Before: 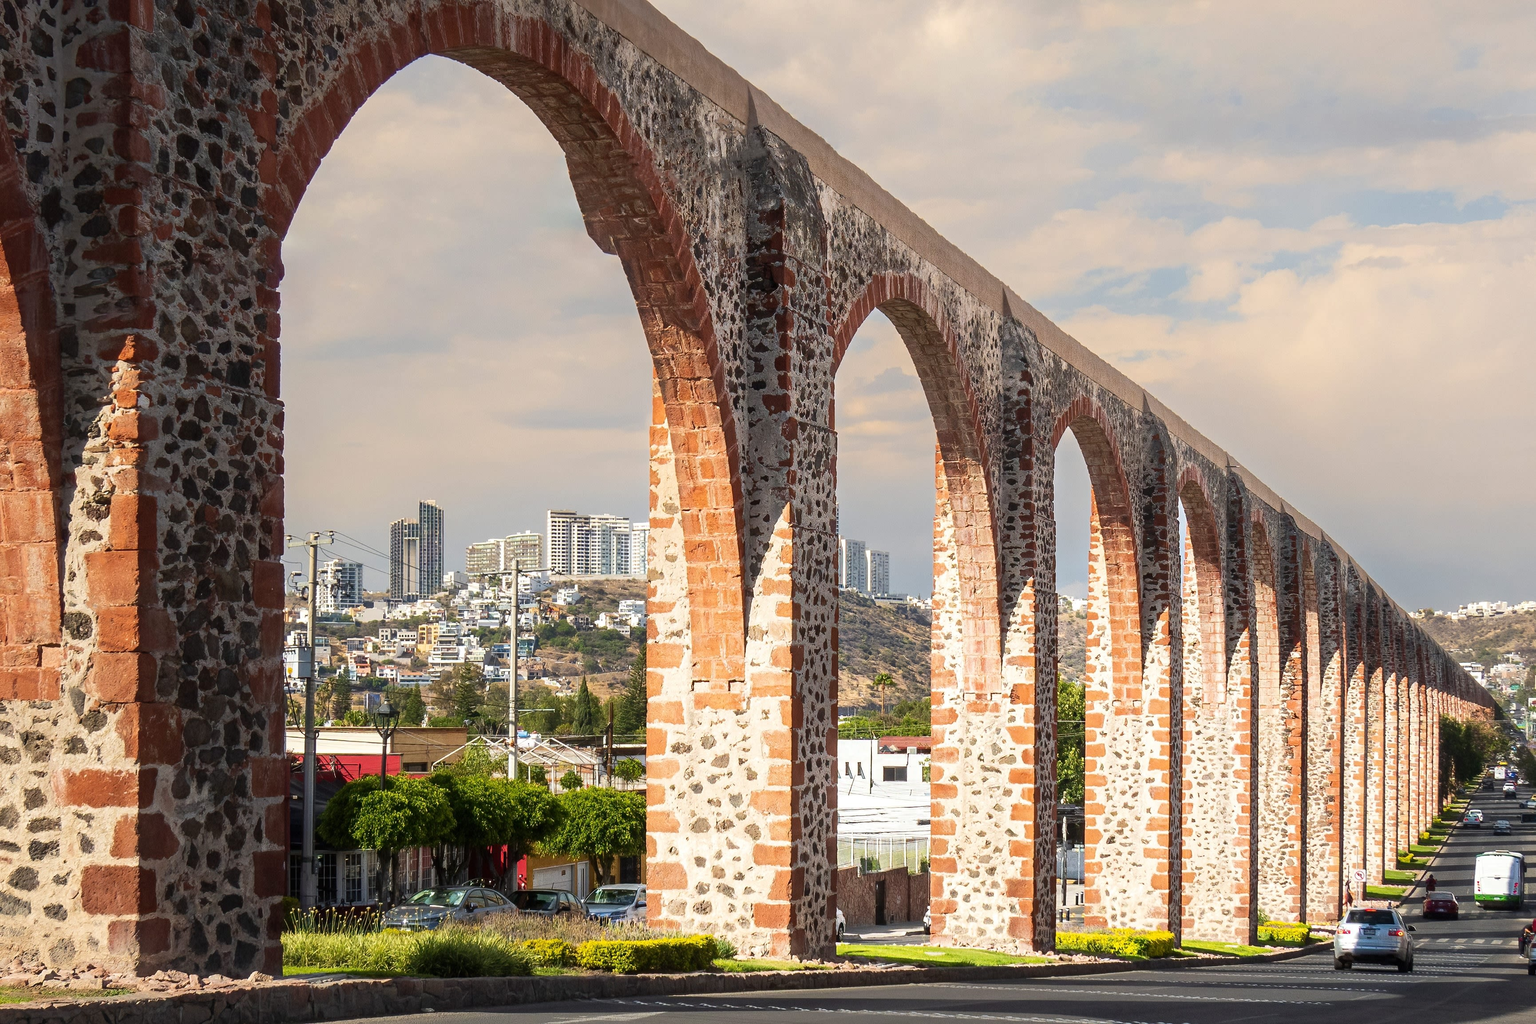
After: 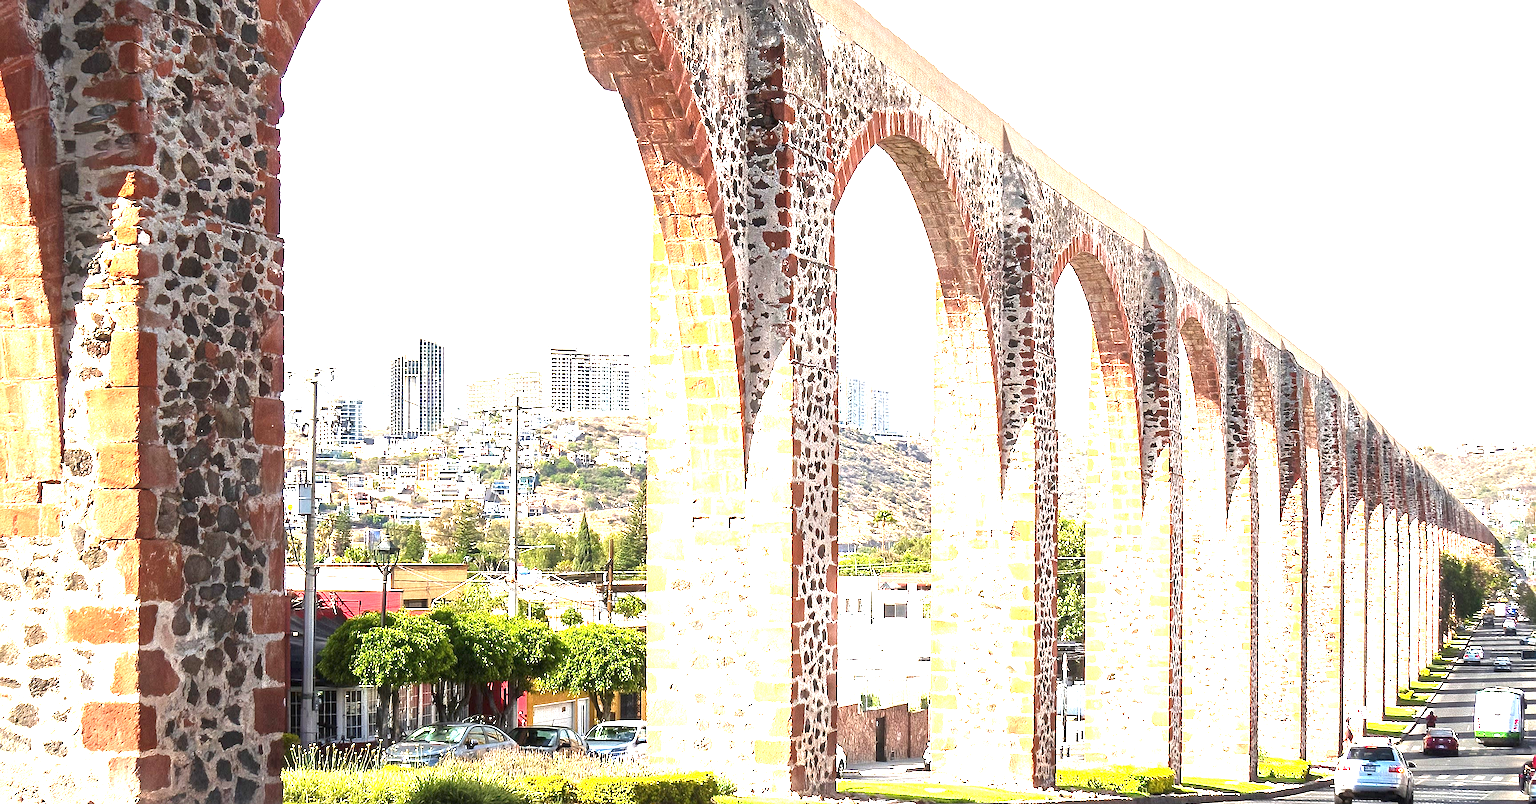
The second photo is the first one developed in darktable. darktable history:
exposure: black level correction 0, exposure 2.125 EV, compensate exposure bias true, compensate highlight preservation false
crop and rotate: top 15.976%, bottom 5.368%
sharpen: on, module defaults
